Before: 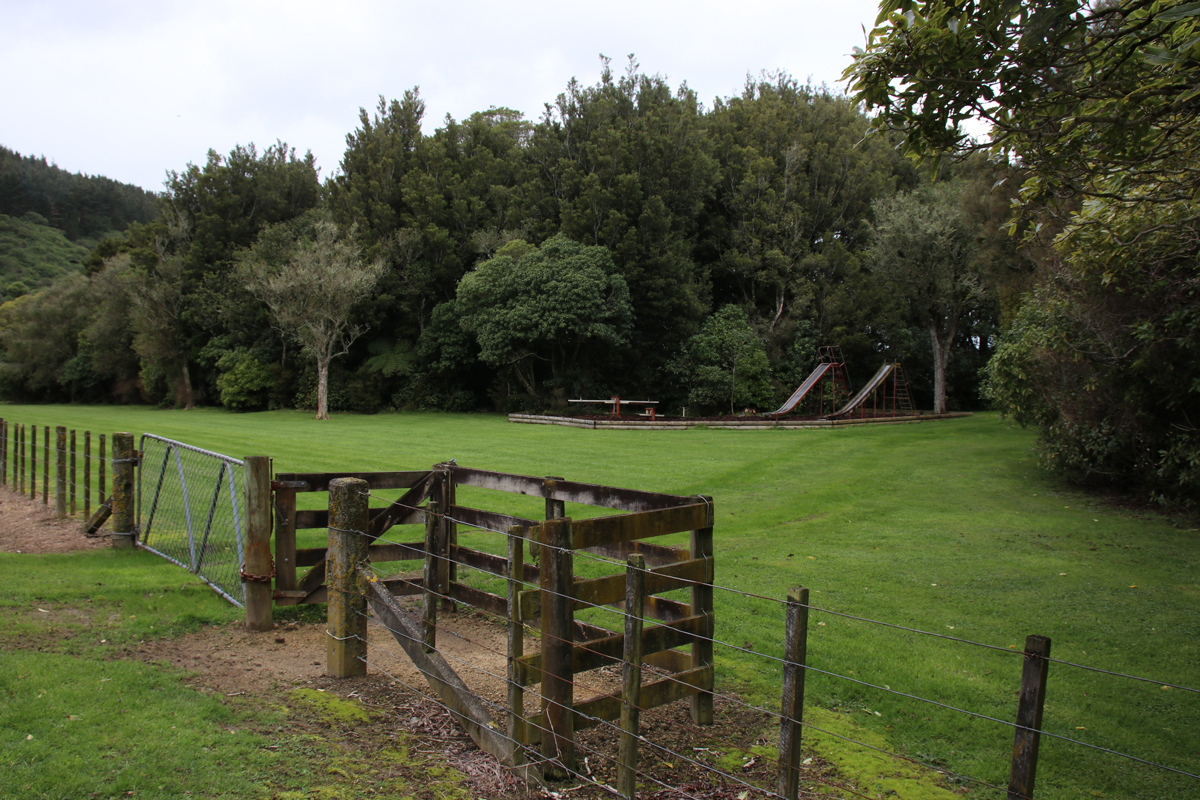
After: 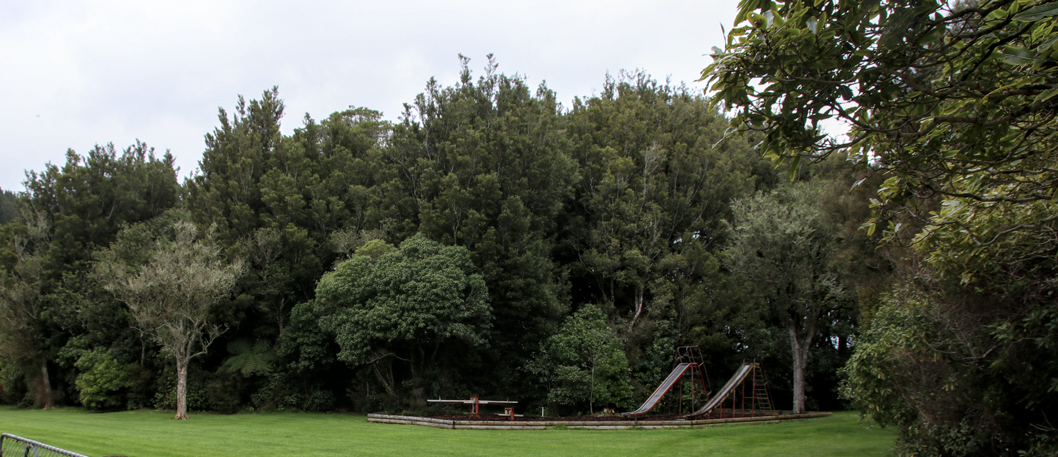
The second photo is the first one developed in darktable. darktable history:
crop and rotate: left 11.812%, bottom 42.776%
local contrast: on, module defaults
